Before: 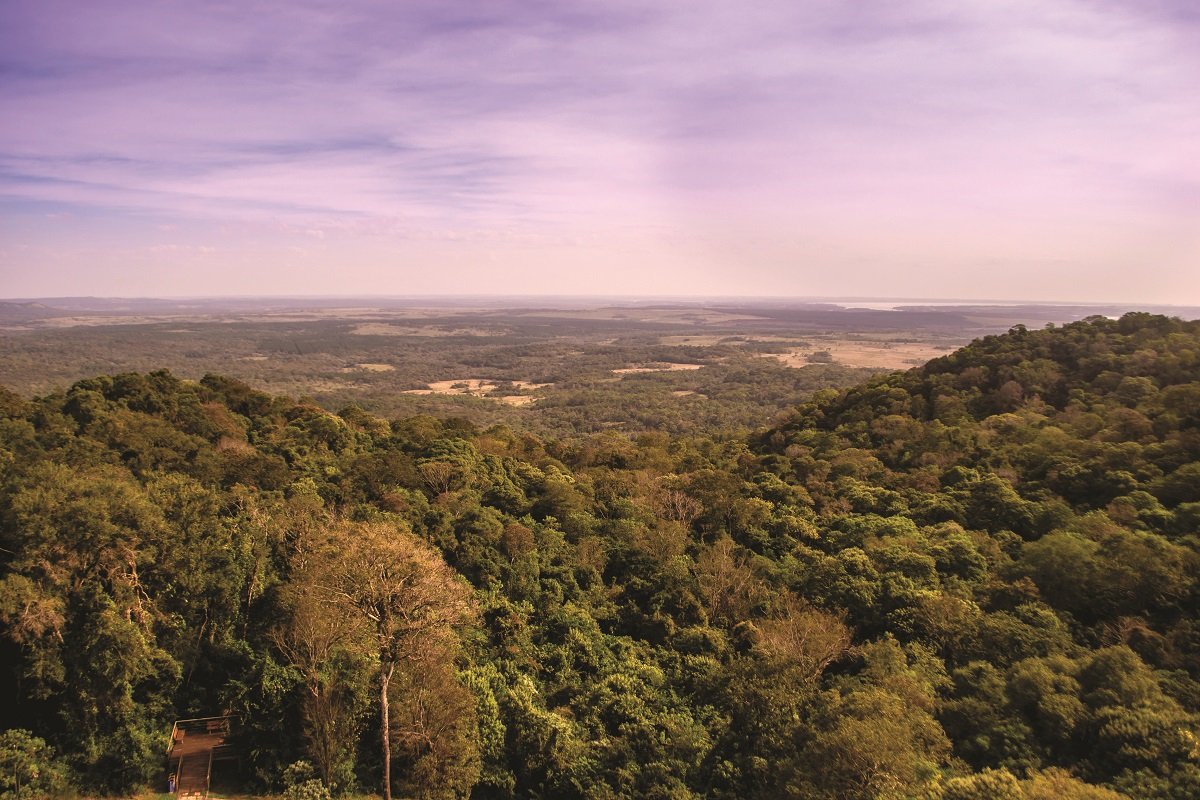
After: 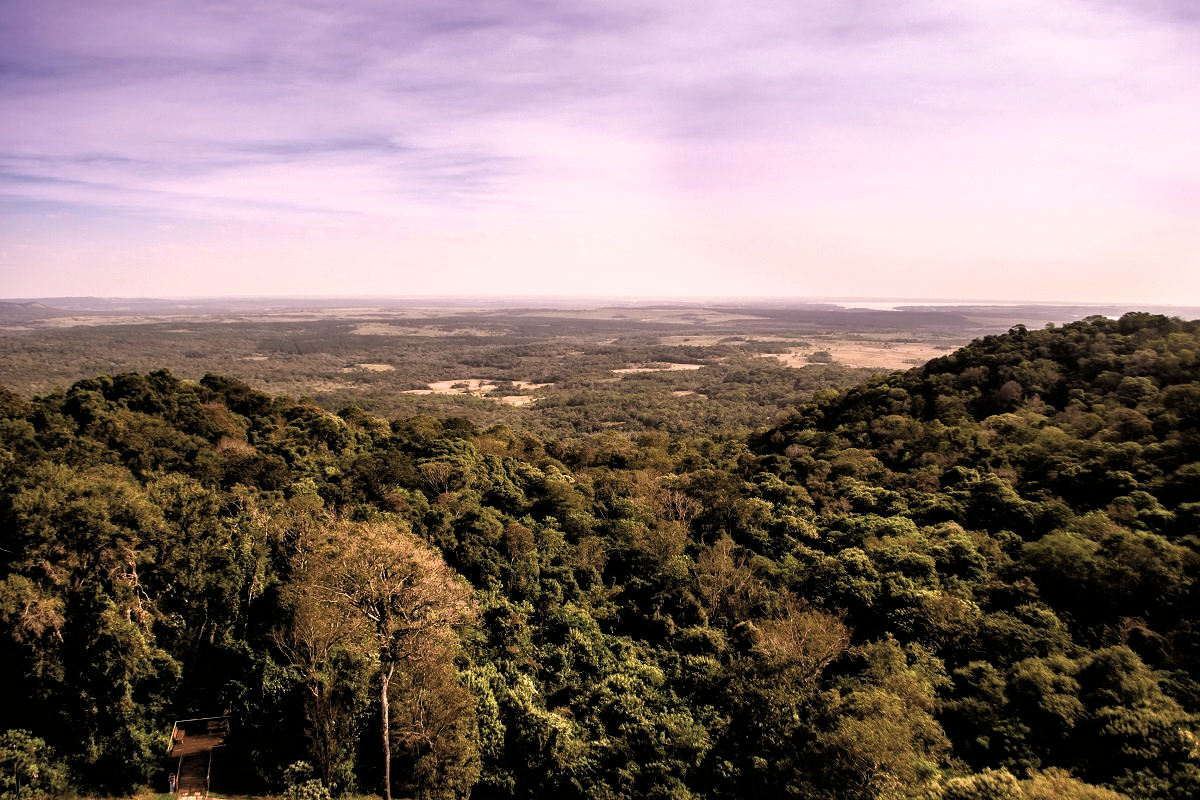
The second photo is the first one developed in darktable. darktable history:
filmic rgb: black relative exposure -3.57 EV, white relative exposure 2.29 EV, hardness 3.41
